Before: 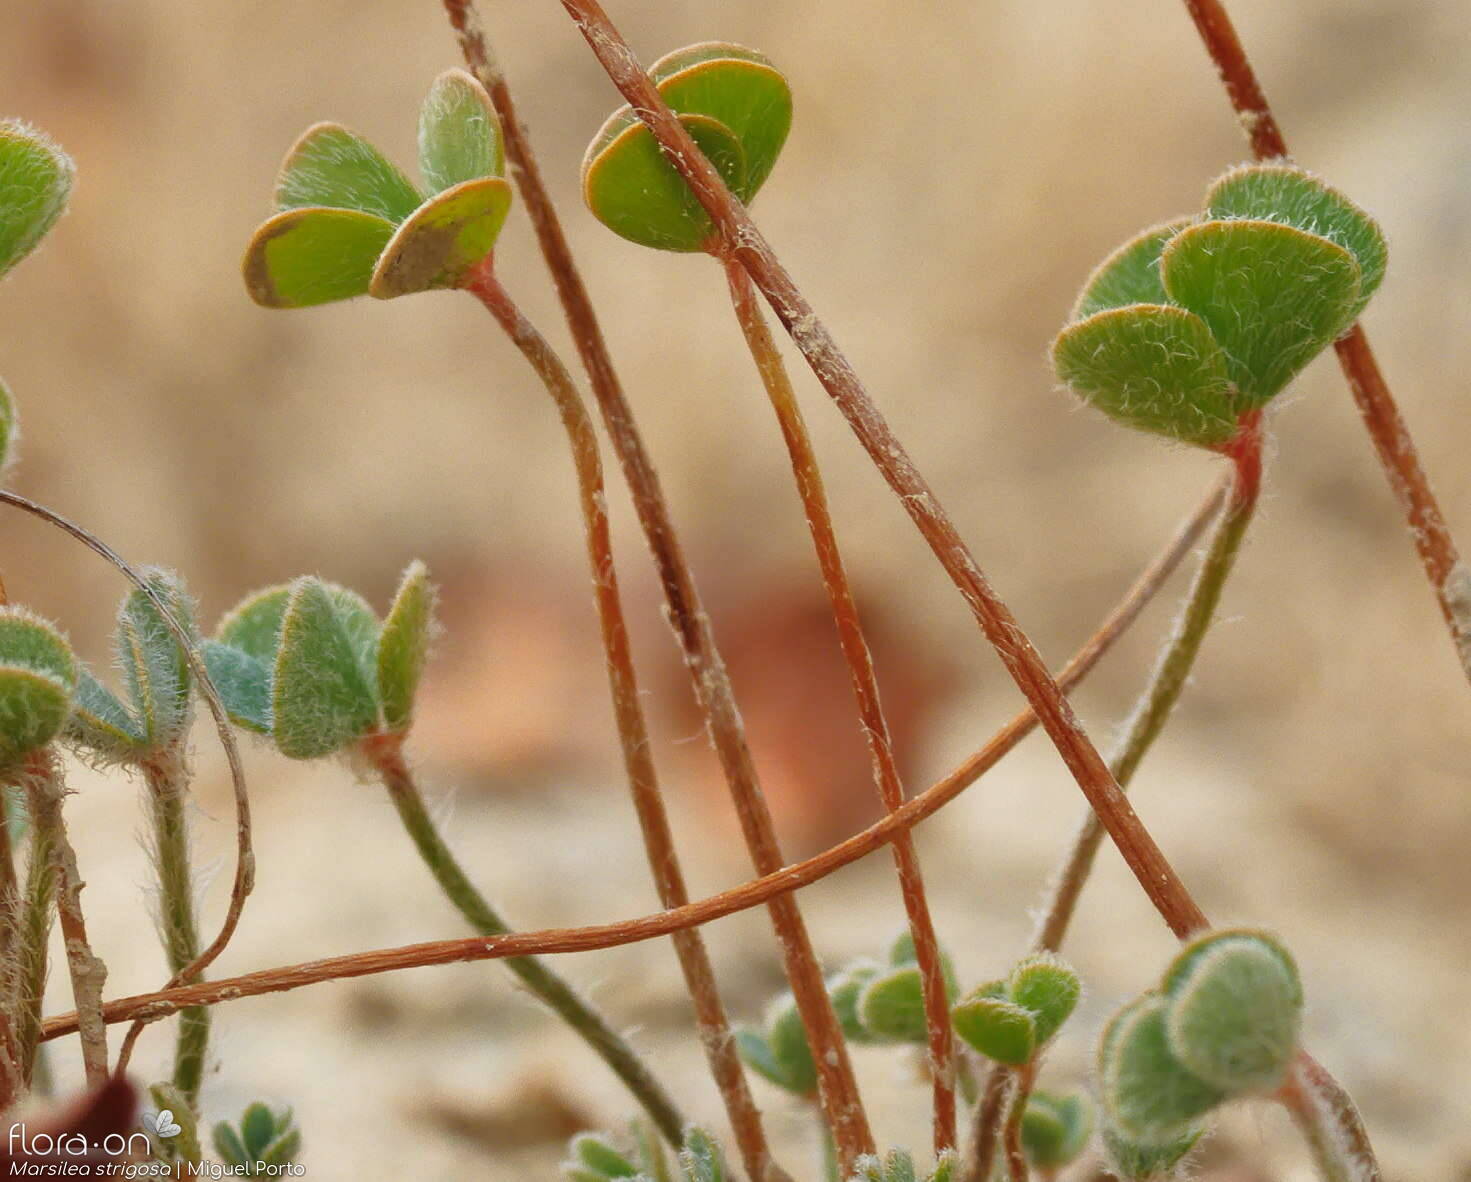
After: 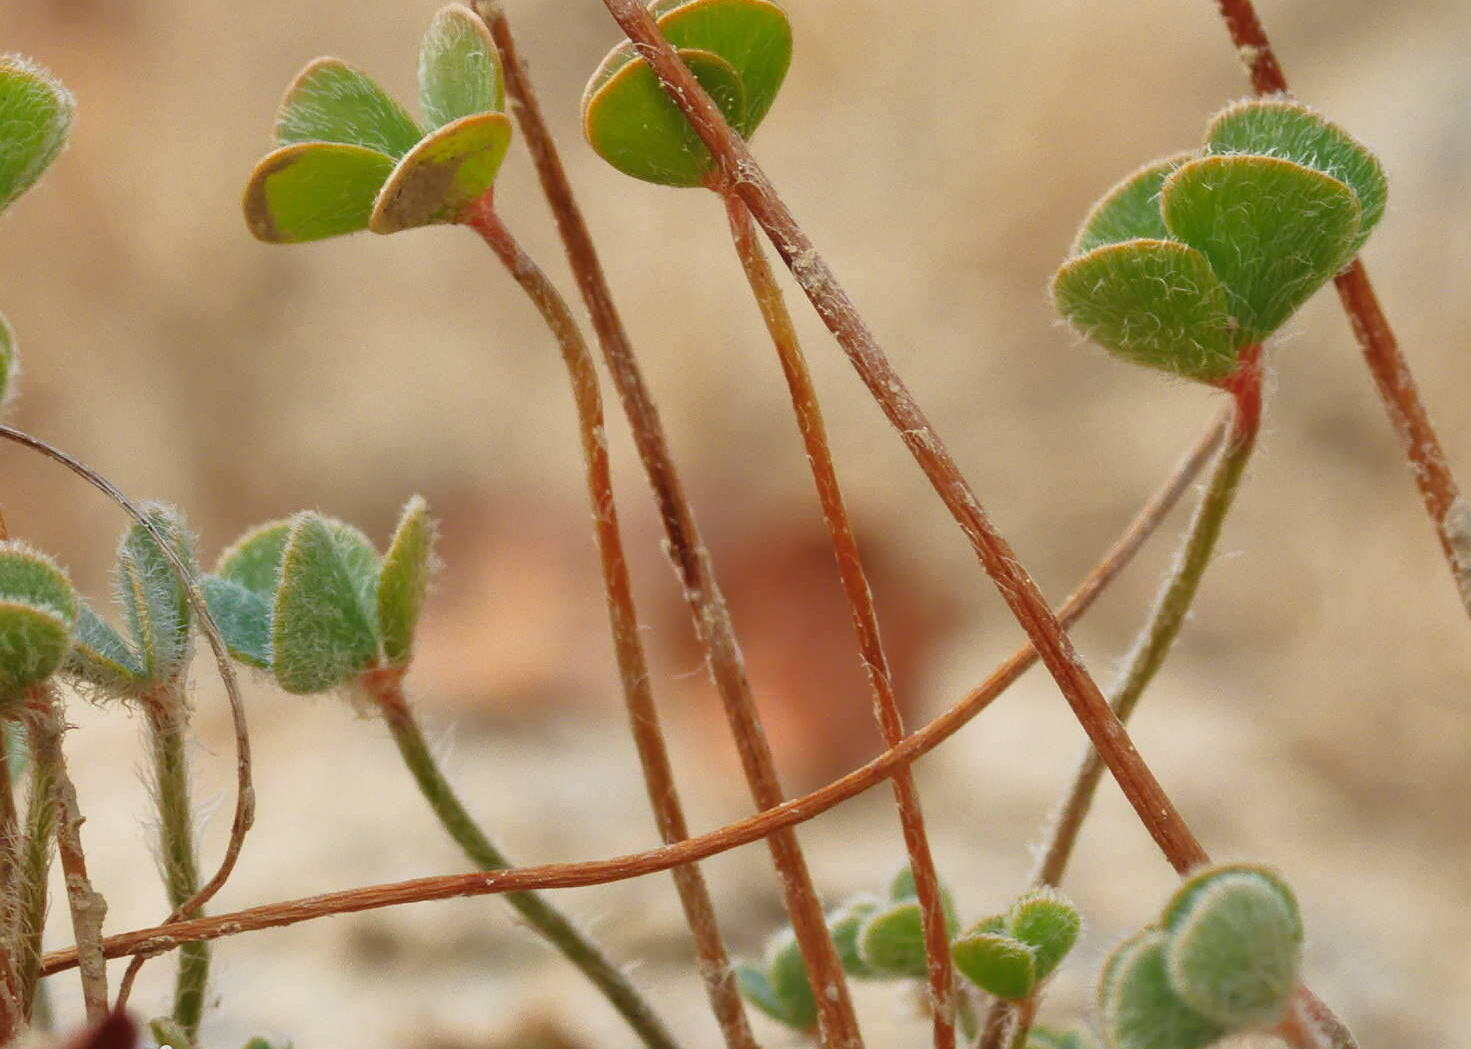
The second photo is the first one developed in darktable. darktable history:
crop and rotate: top 5.581%, bottom 5.639%
